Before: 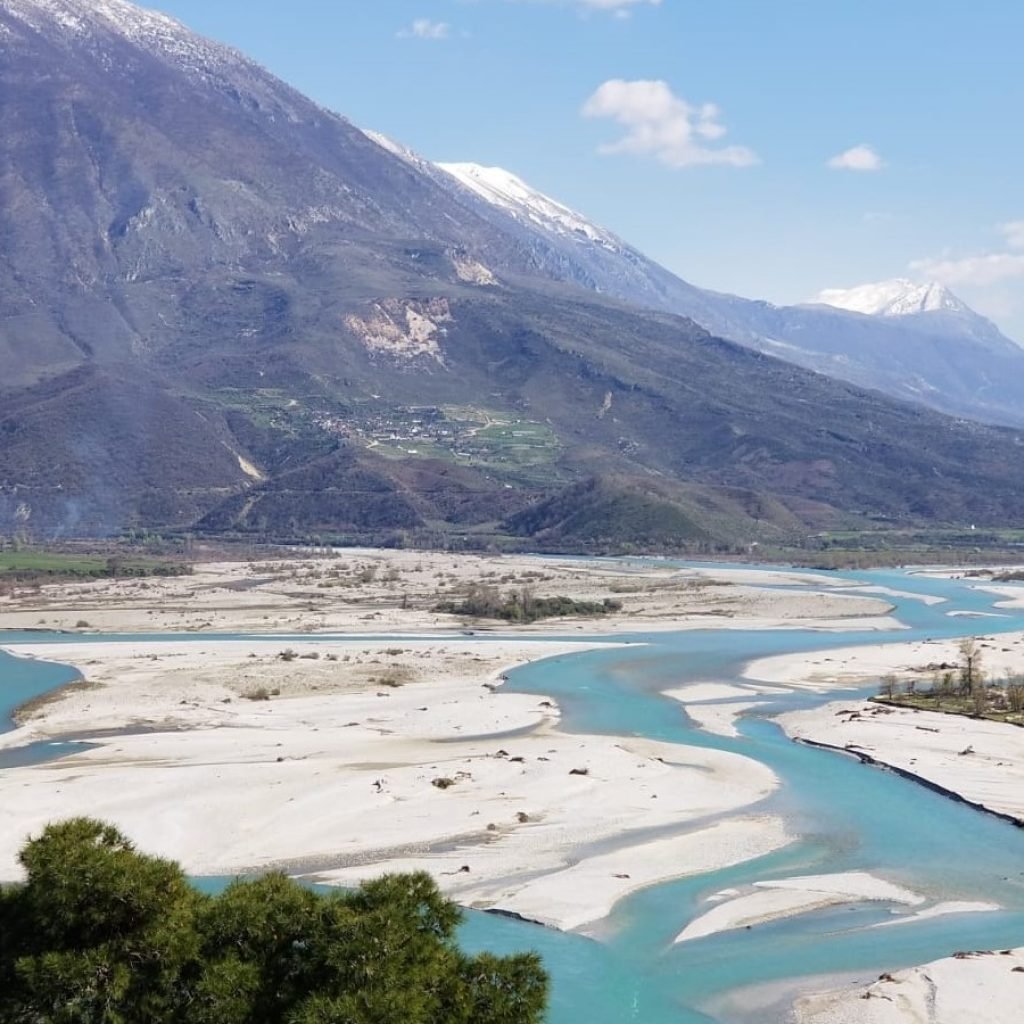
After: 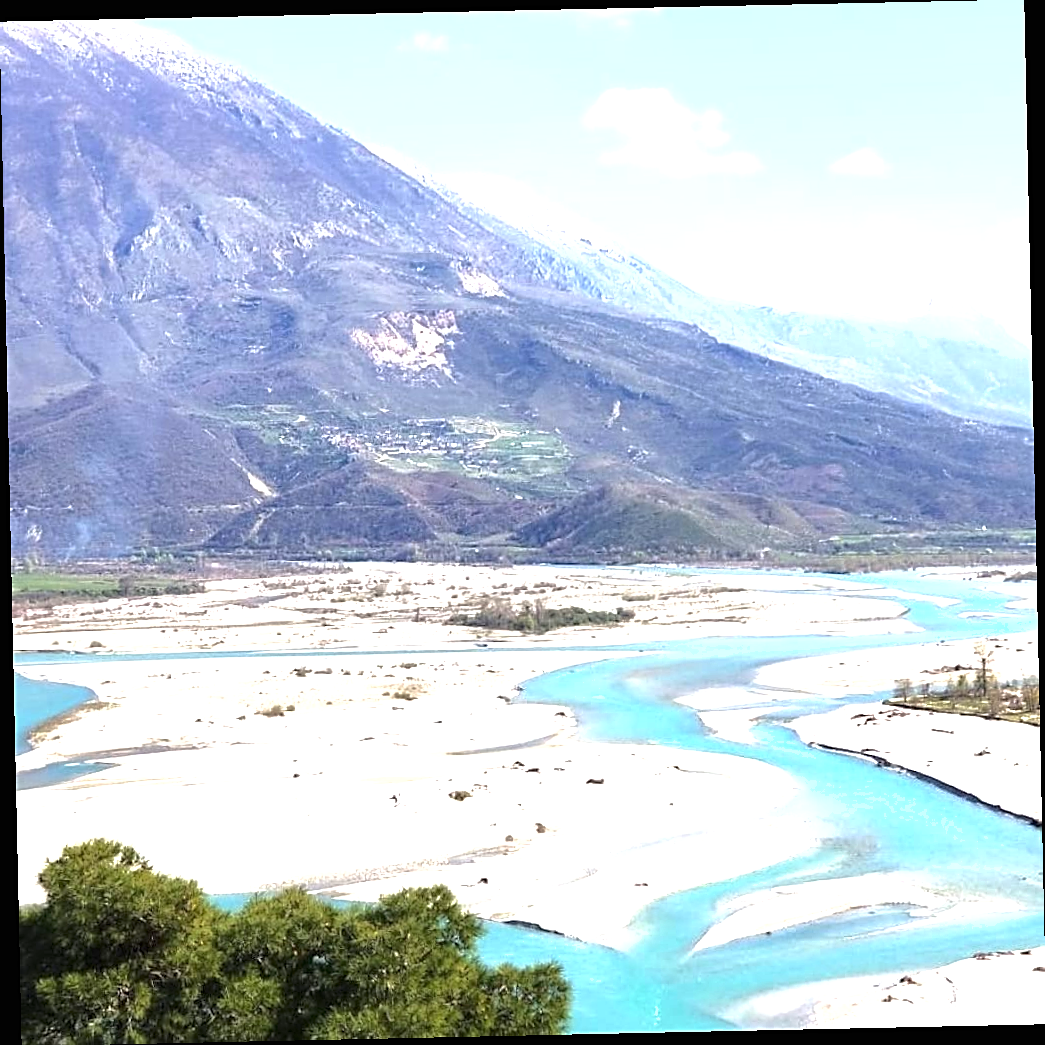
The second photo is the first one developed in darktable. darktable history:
shadows and highlights: shadows 10, white point adjustment 1, highlights -40
exposure: black level correction 0, exposure 1.388 EV, compensate exposure bias true, compensate highlight preservation false
rotate and perspective: rotation -1.24°, automatic cropping off
sharpen: on, module defaults
